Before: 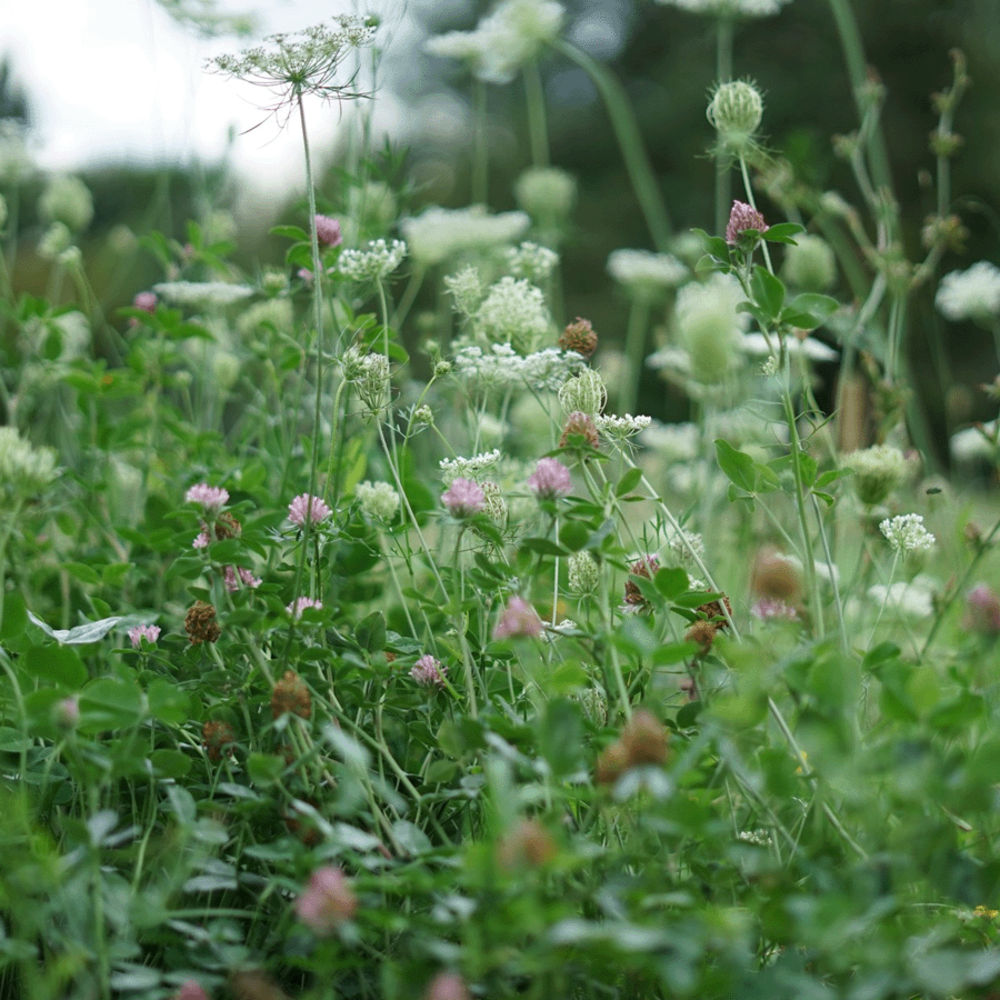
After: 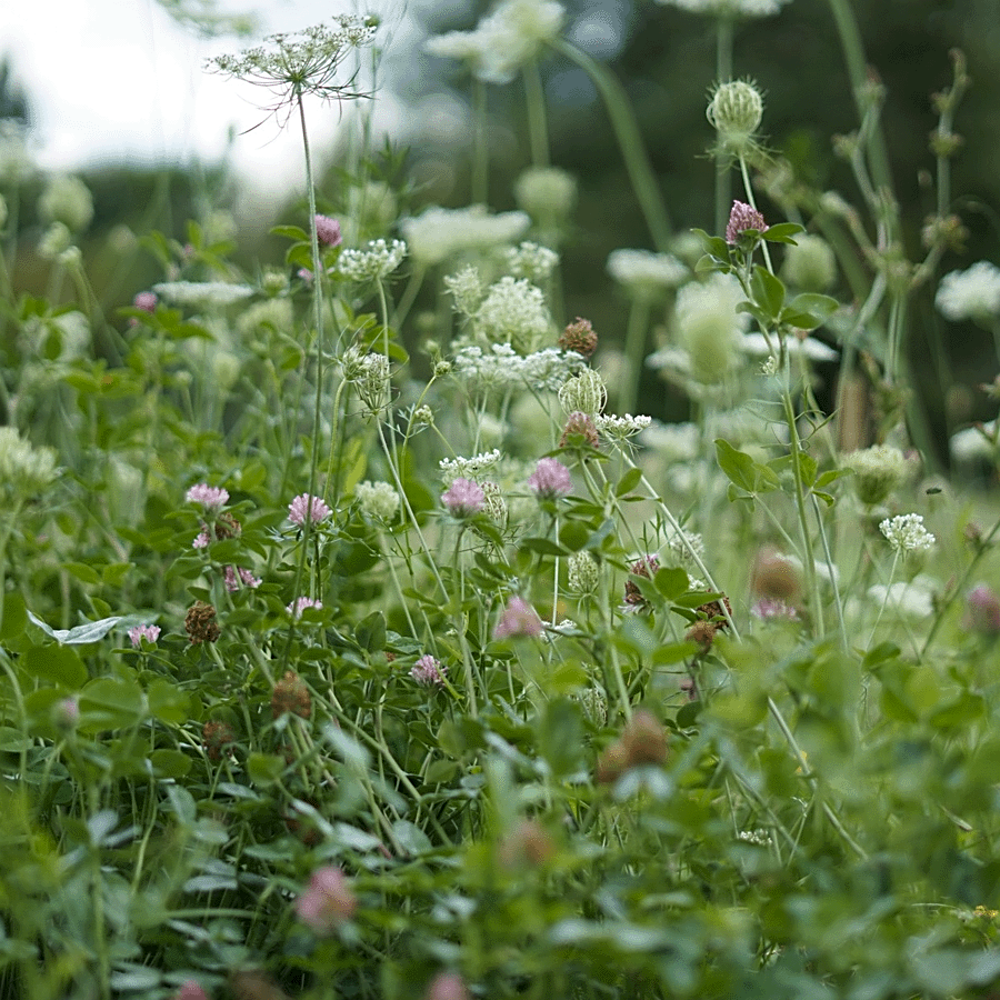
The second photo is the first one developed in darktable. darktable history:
color zones: curves: ch2 [(0, 0.5) (0.143, 0.5) (0.286, 0.489) (0.415, 0.421) (0.571, 0.5) (0.714, 0.5) (0.857, 0.5) (1, 0.5)]
sharpen: on, module defaults
